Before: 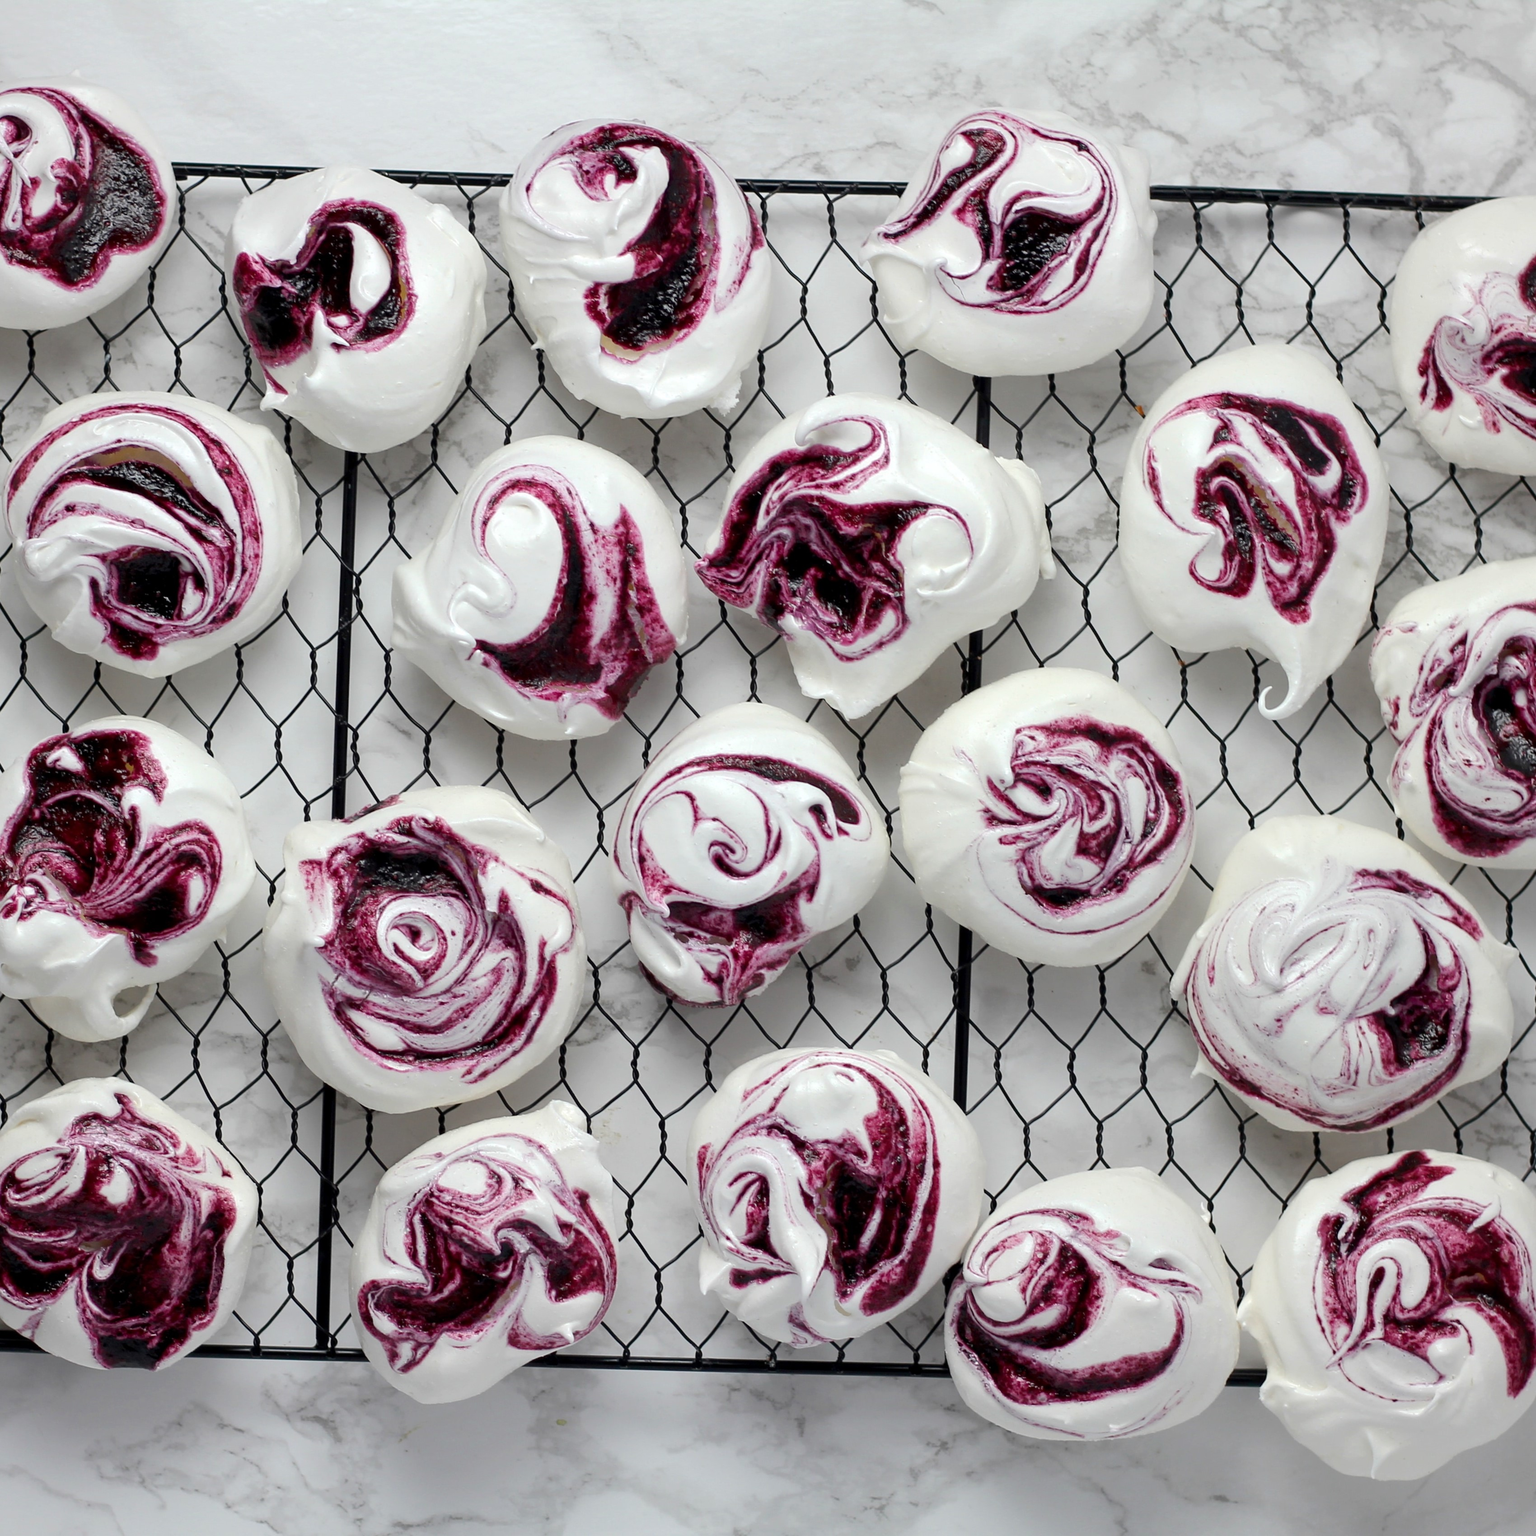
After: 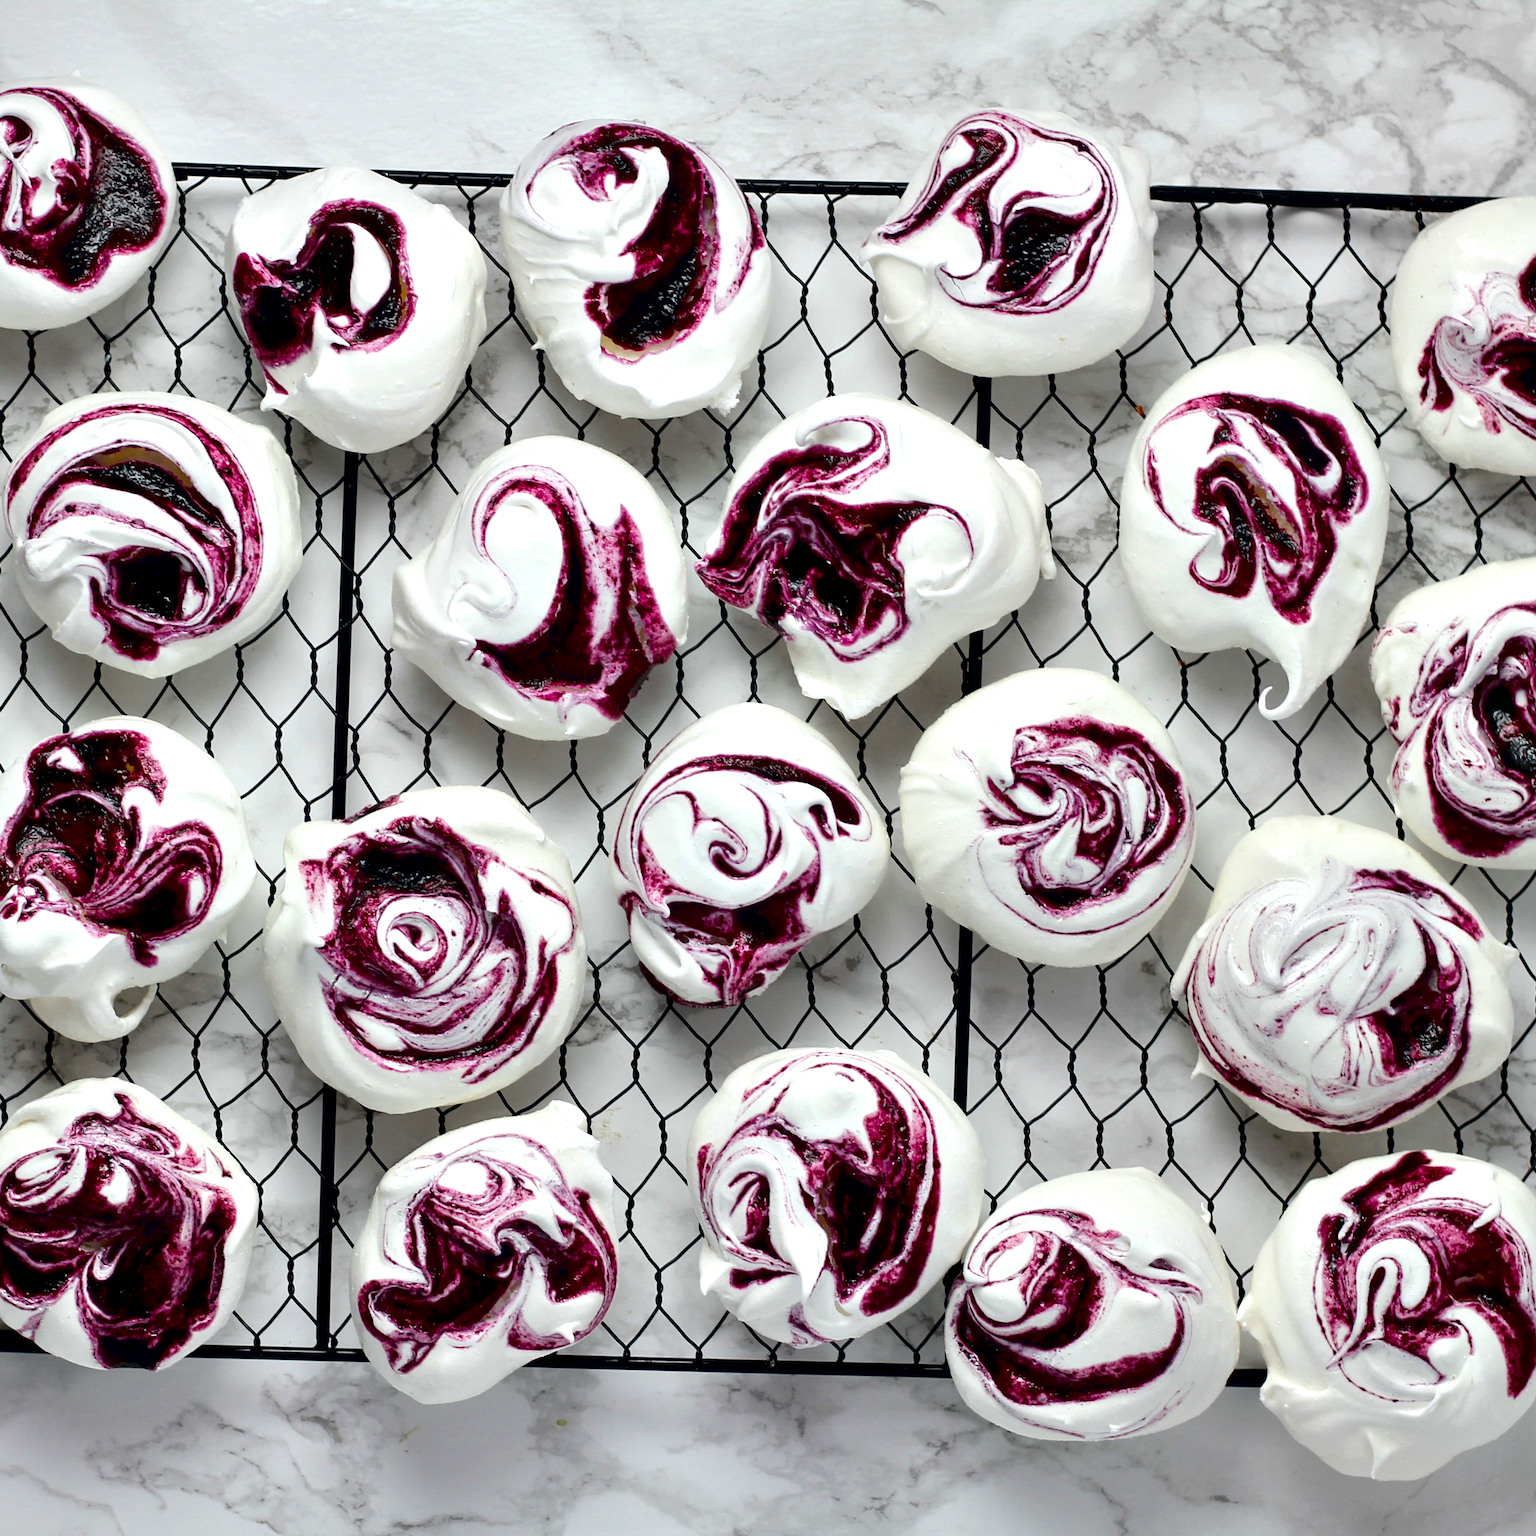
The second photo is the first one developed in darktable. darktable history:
contrast brightness saturation: contrast 0.037, saturation 0.153
contrast equalizer: octaves 7, y [[0.6 ×6], [0.55 ×6], [0 ×6], [0 ×6], [0 ×6]]
